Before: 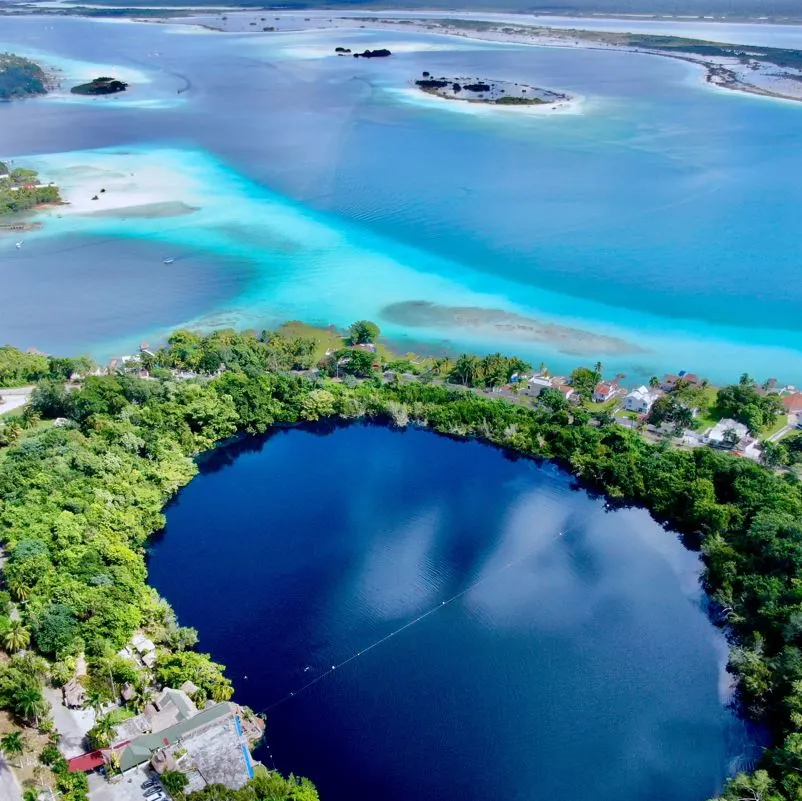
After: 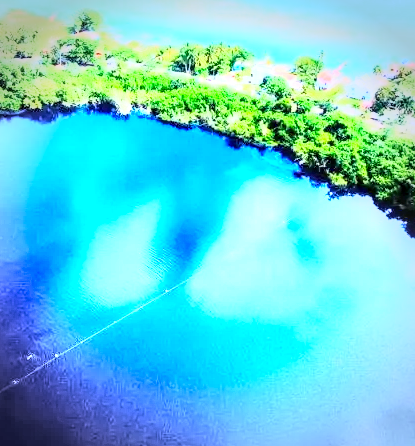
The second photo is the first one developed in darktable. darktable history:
crop: left 34.613%, top 38.988%, right 13.605%, bottom 5.258%
local contrast: highlights 30%, detail 150%
exposure: exposure 2.194 EV, compensate highlight preservation false
vignetting: fall-off start 75.23%, width/height ratio 1.088
contrast brightness saturation: contrast 0.1, brightness 0.038, saturation 0.091
base curve: curves: ch0 [(0, 0.003) (0.001, 0.002) (0.006, 0.004) (0.02, 0.022) (0.048, 0.086) (0.094, 0.234) (0.162, 0.431) (0.258, 0.629) (0.385, 0.8) (0.548, 0.918) (0.751, 0.988) (1, 1)]
